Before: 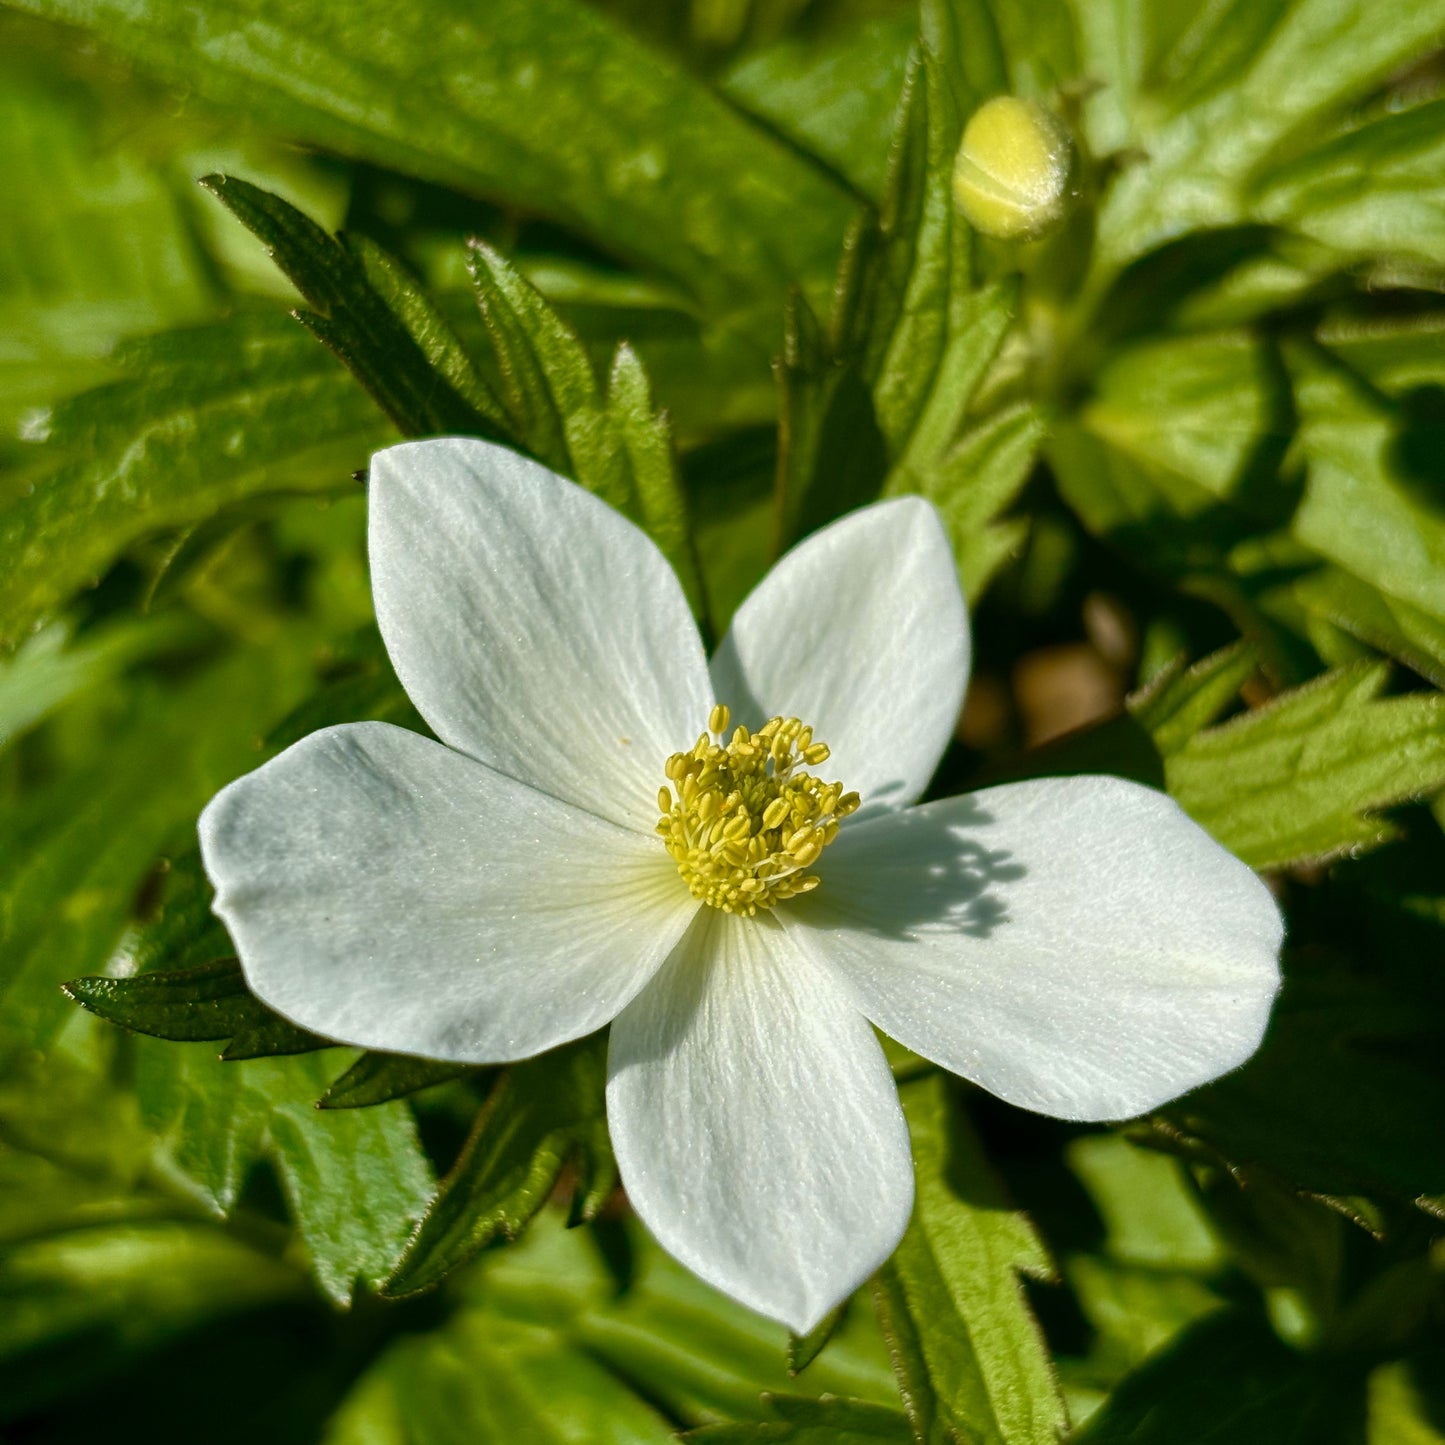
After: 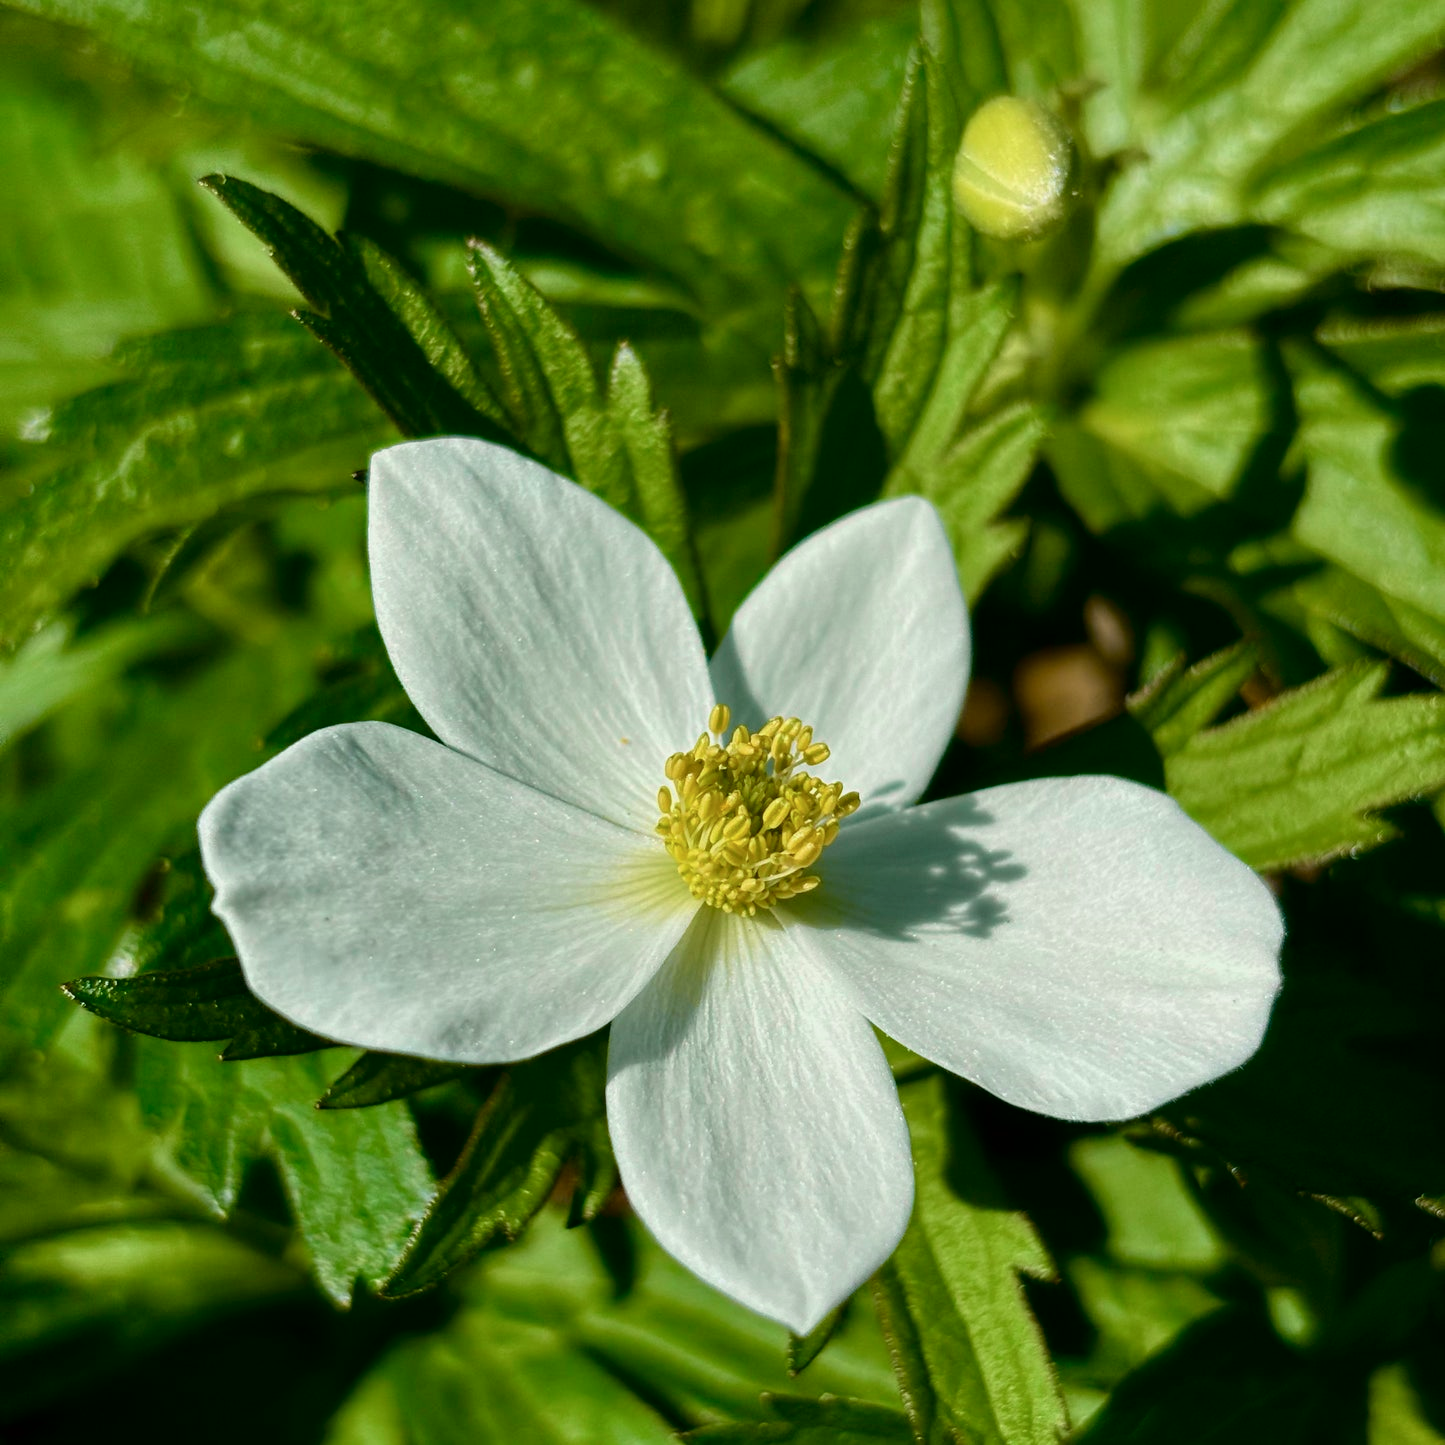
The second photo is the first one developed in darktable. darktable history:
tone curve: curves: ch0 [(0, 0) (0.068, 0.031) (0.183, 0.13) (0.341, 0.319) (0.547, 0.545) (0.828, 0.817) (1, 0.968)]; ch1 [(0, 0) (0.23, 0.166) (0.34, 0.308) (0.371, 0.337) (0.429, 0.408) (0.477, 0.466) (0.499, 0.5) (0.529, 0.528) (0.559, 0.578) (0.743, 0.798) (1, 1)]; ch2 [(0, 0) (0.431, 0.419) (0.495, 0.502) (0.524, 0.525) (0.568, 0.543) (0.6, 0.597) (0.634, 0.644) (0.728, 0.722) (1, 1)], color space Lab, independent channels, preserve colors none
